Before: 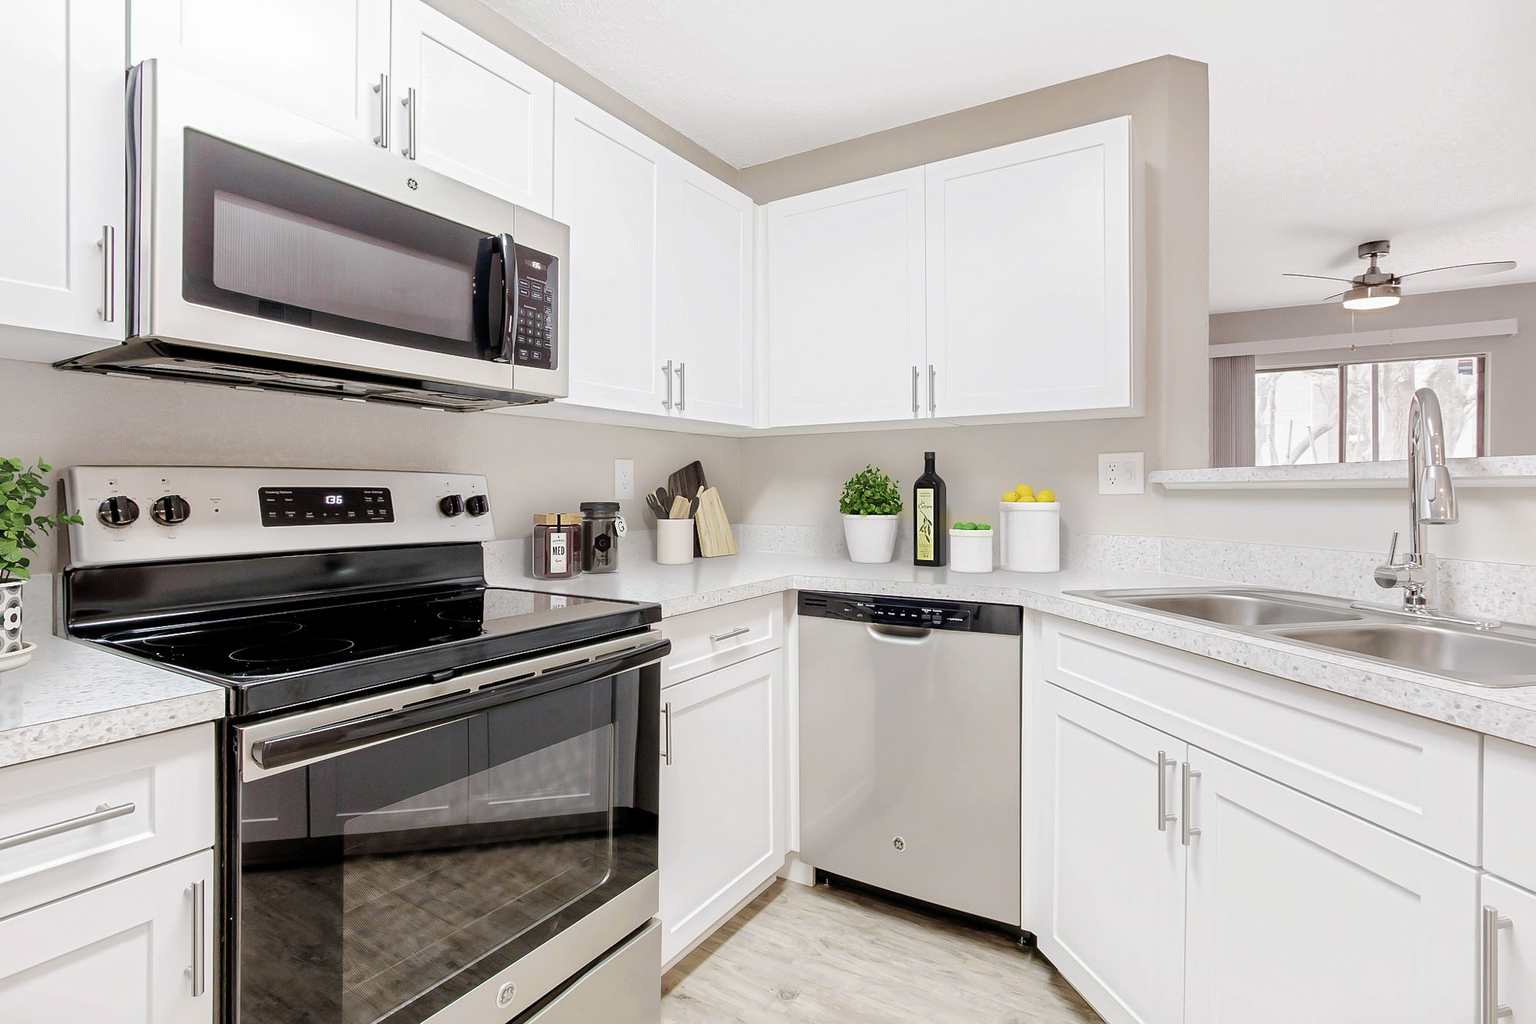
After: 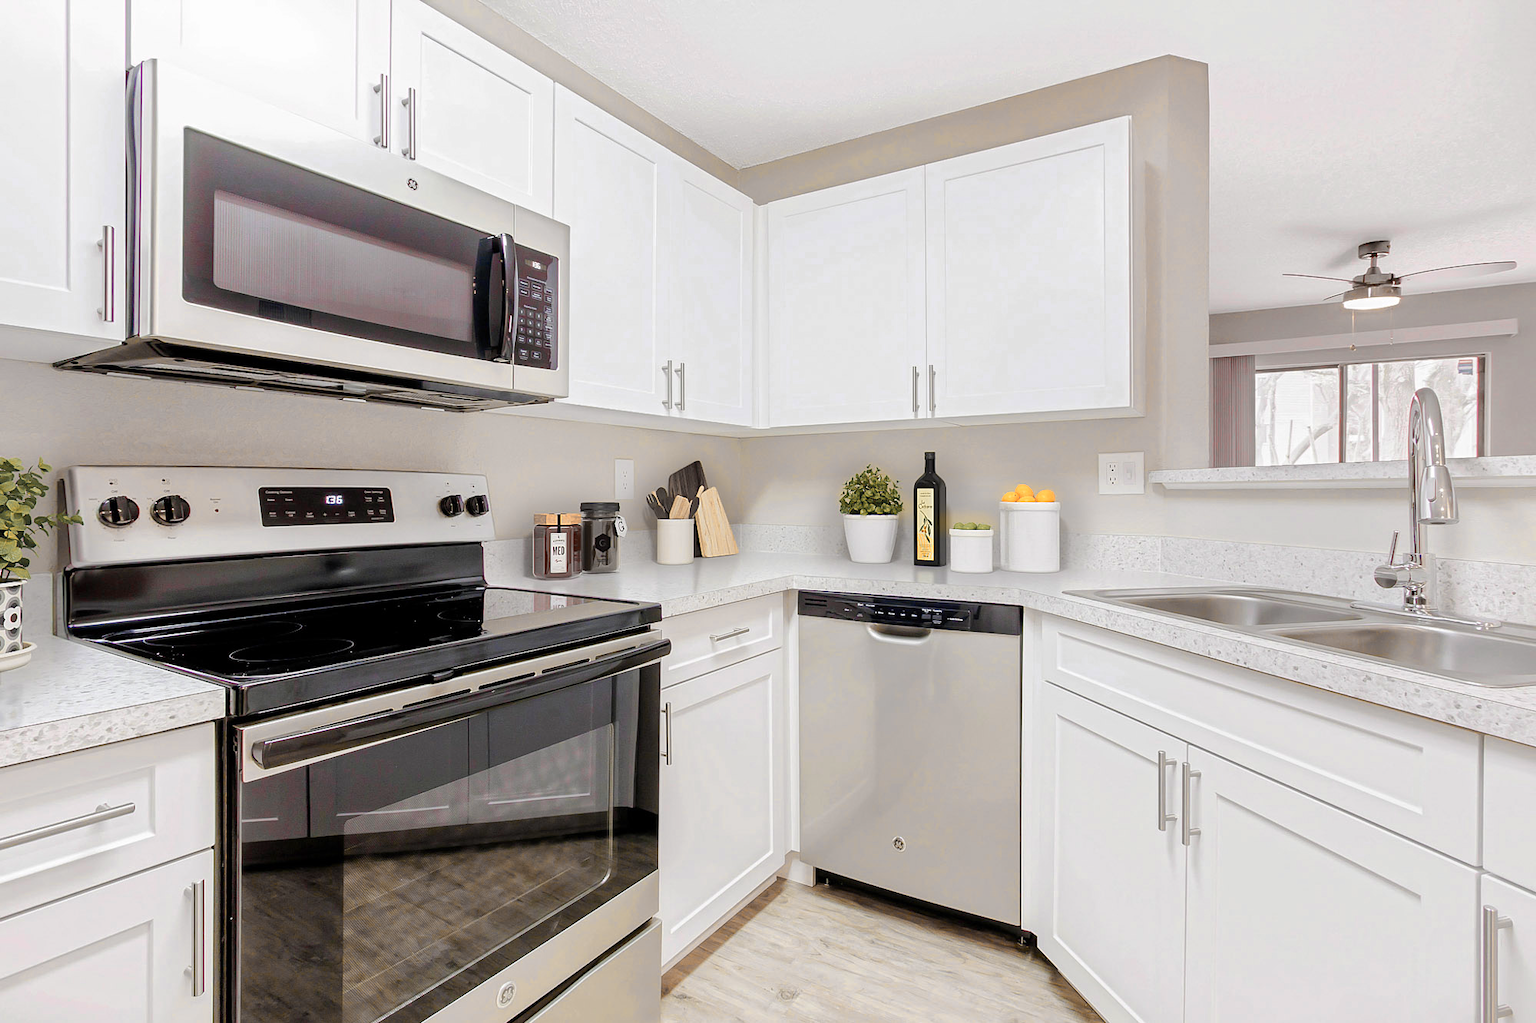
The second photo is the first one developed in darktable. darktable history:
shadows and highlights: shadows 24.98, highlights -25.66
color zones: curves: ch0 [(0.009, 0.528) (0.136, 0.6) (0.255, 0.586) (0.39, 0.528) (0.522, 0.584) (0.686, 0.736) (0.849, 0.561)]; ch1 [(0.045, 0.781) (0.14, 0.416) (0.257, 0.695) (0.442, 0.032) (0.738, 0.338) (0.818, 0.632) (0.891, 0.741) (1, 0.704)]; ch2 [(0, 0.667) (0.141, 0.52) (0.26, 0.37) (0.474, 0.432) (0.743, 0.286)]
